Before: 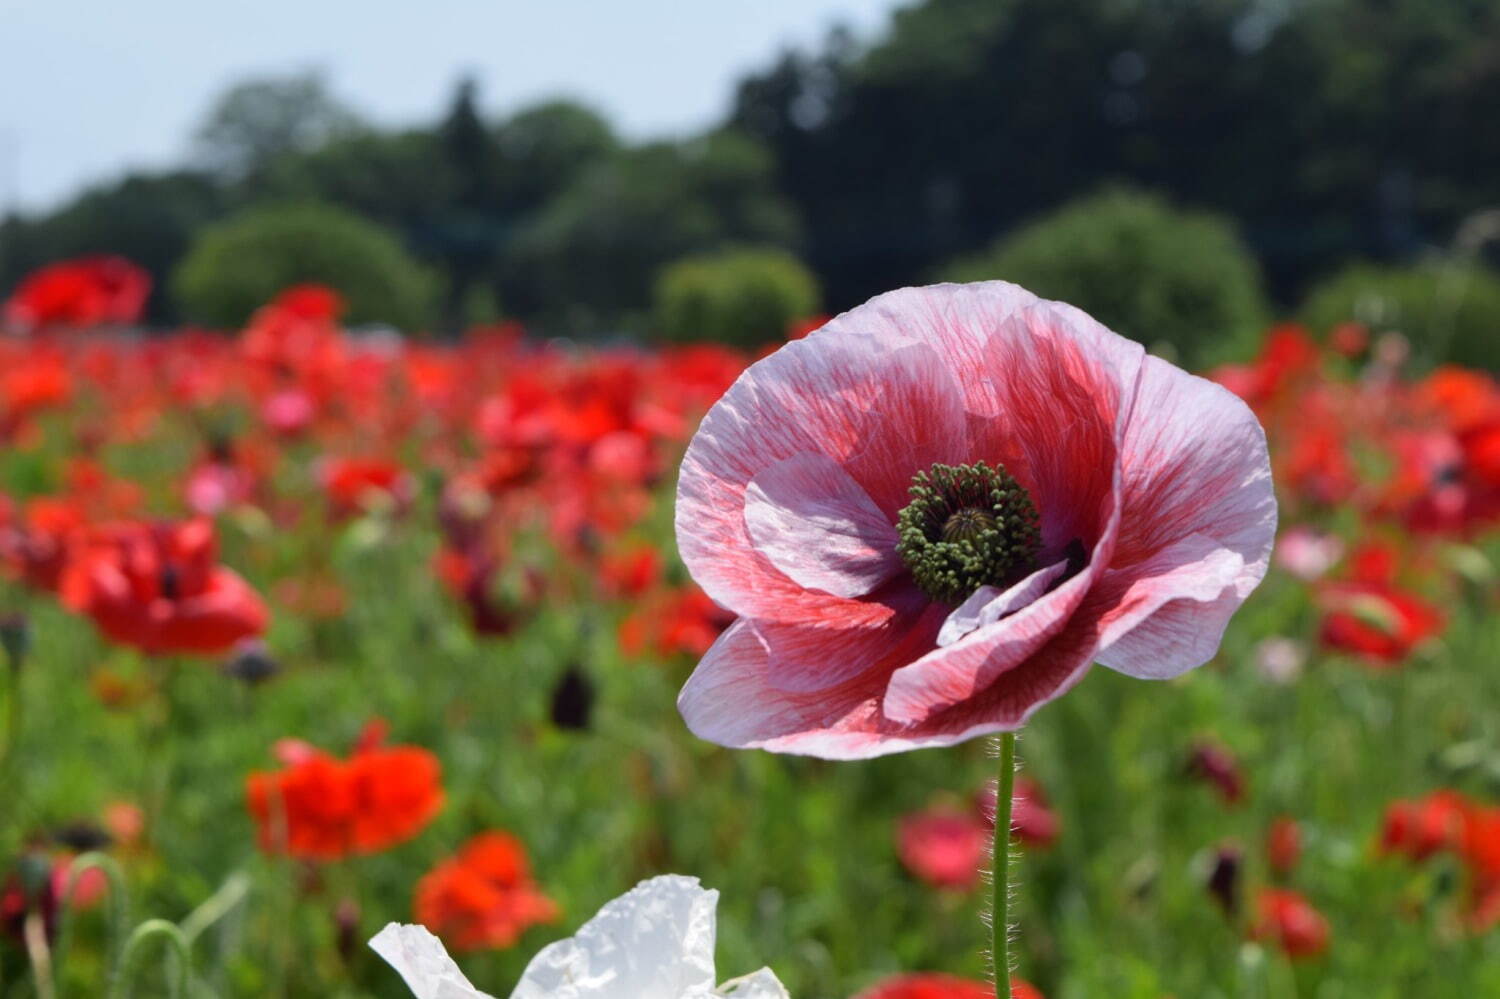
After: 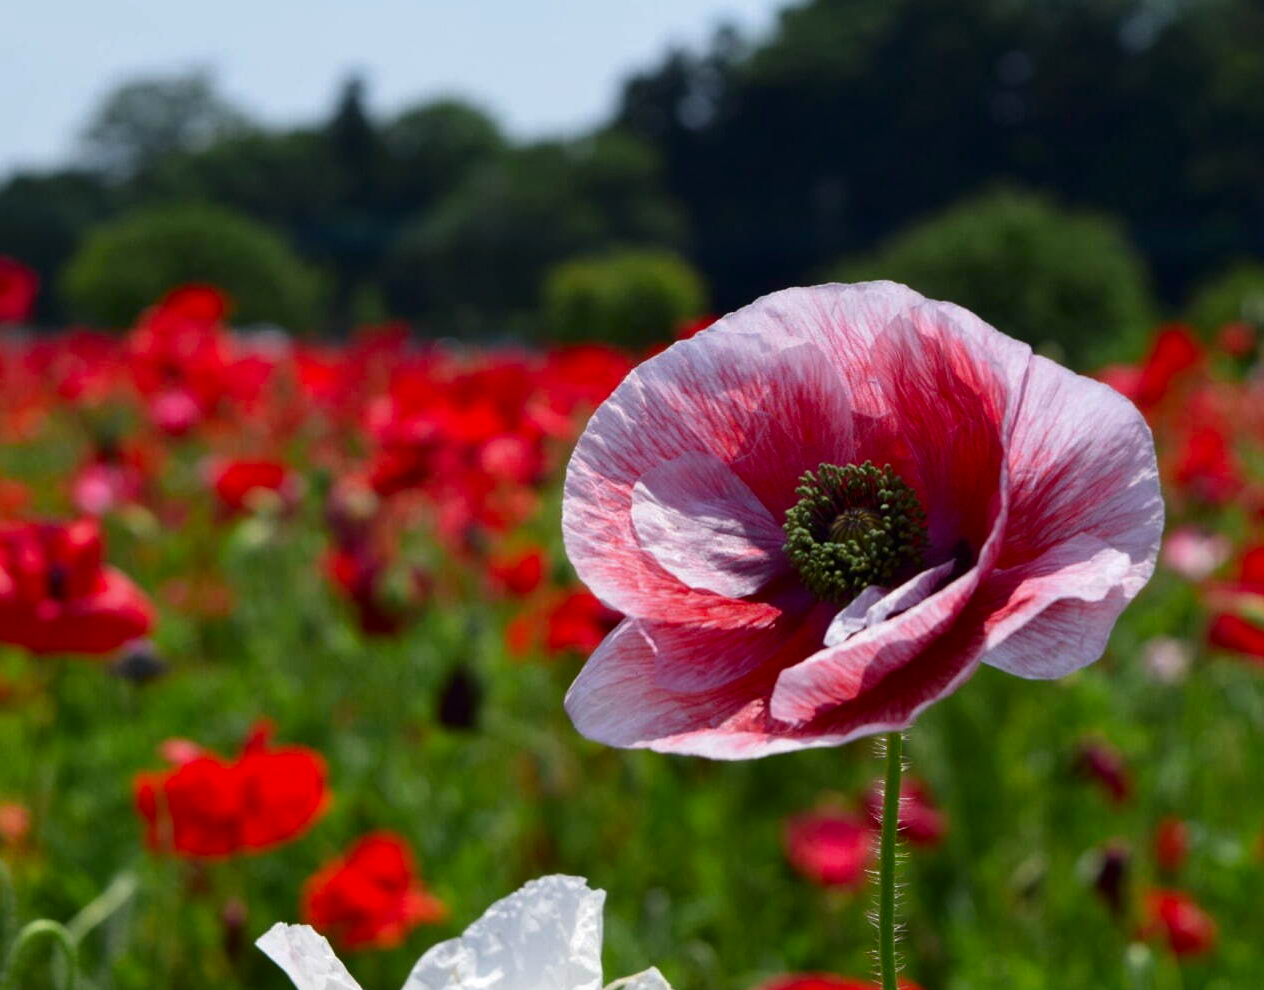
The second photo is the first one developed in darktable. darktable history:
crop: left 7.598%, right 7.873%
contrast brightness saturation: contrast 0.07, brightness -0.14, saturation 0.11
